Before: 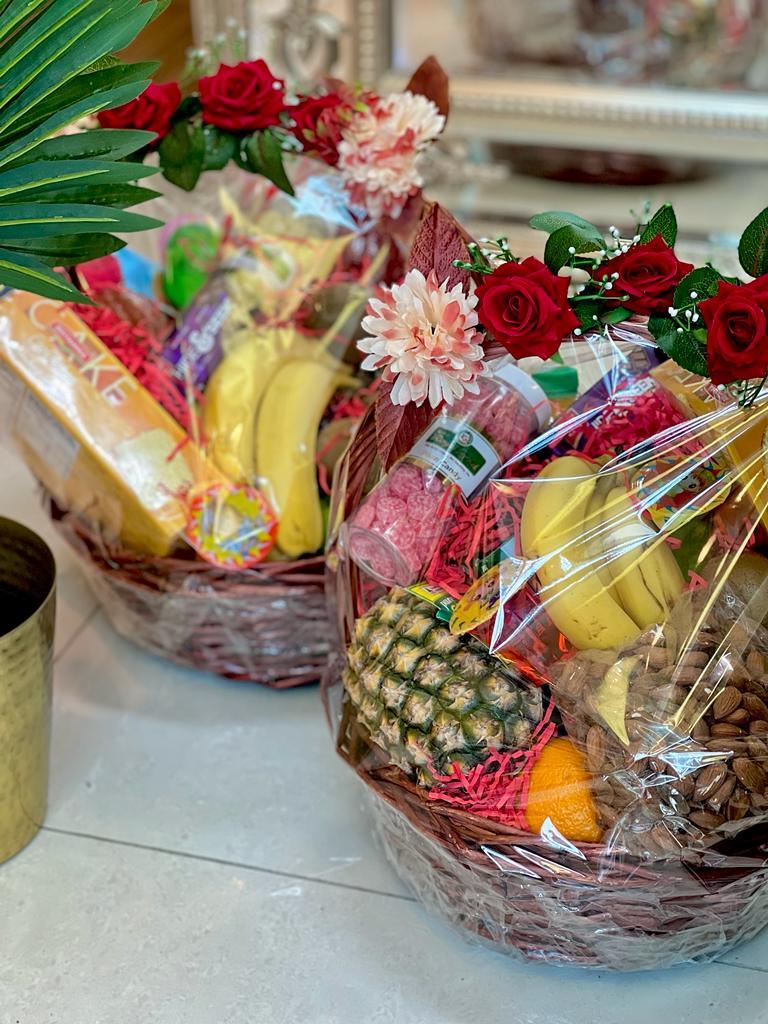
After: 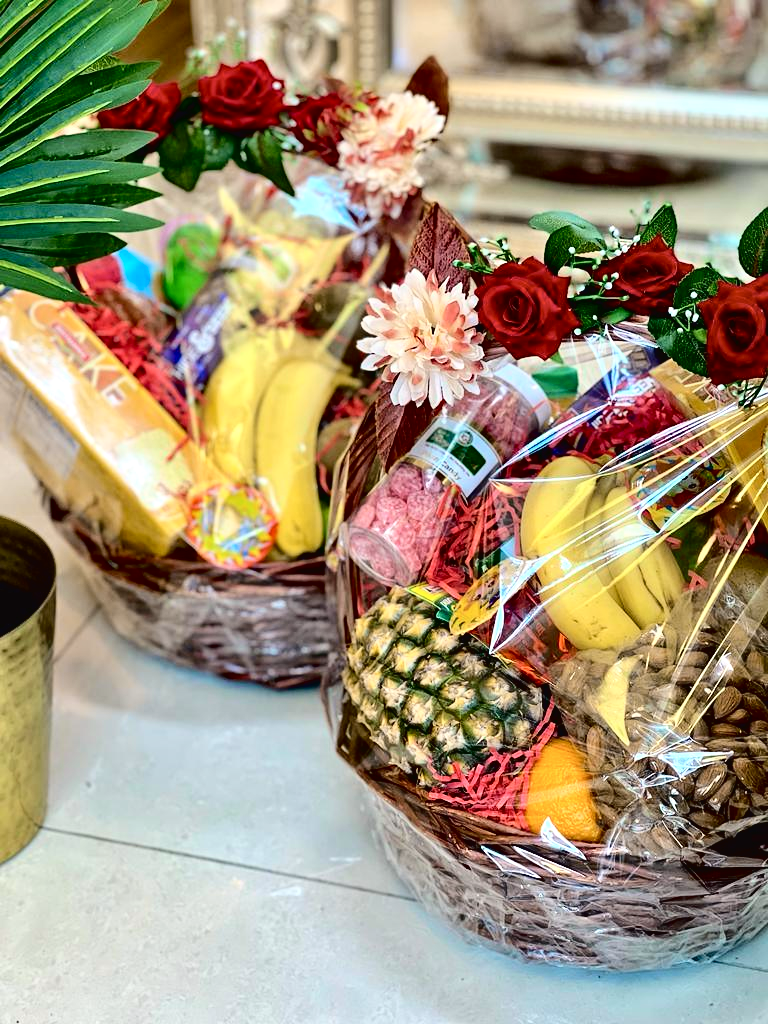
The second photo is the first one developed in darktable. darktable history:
tone curve: curves: ch0 [(0, 0.023) (0.087, 0.065) (0.184, 0.168) (0.45, 0.54) (0.57, 0.683) (0.722, 0.825) (0.877, 0.948) (1, 1)]; ch1 [(0, 0) (0.388, 0.369) (0.45, 0.43) (0.505, 0.509) (0.534, 0.528) (0.657, 0.655) (1, 1)]; ch2 [(0, 0) (0.314, 0.223) (0.427, 0.405) (0.5, 0.5) (0.55, 0.566) (0.625, 0.657) (1, 1)], color space Lab, independent channels, preserve colors none
contrast equalizer: y [[0.586, 0.584, 0.576, 0.565, 0.552, 0.539], [0.5 ×6], [0.97, 0.959, 0.919, 0.859, 0.789, 0.717], [0 ×6], [0 ×6]]
